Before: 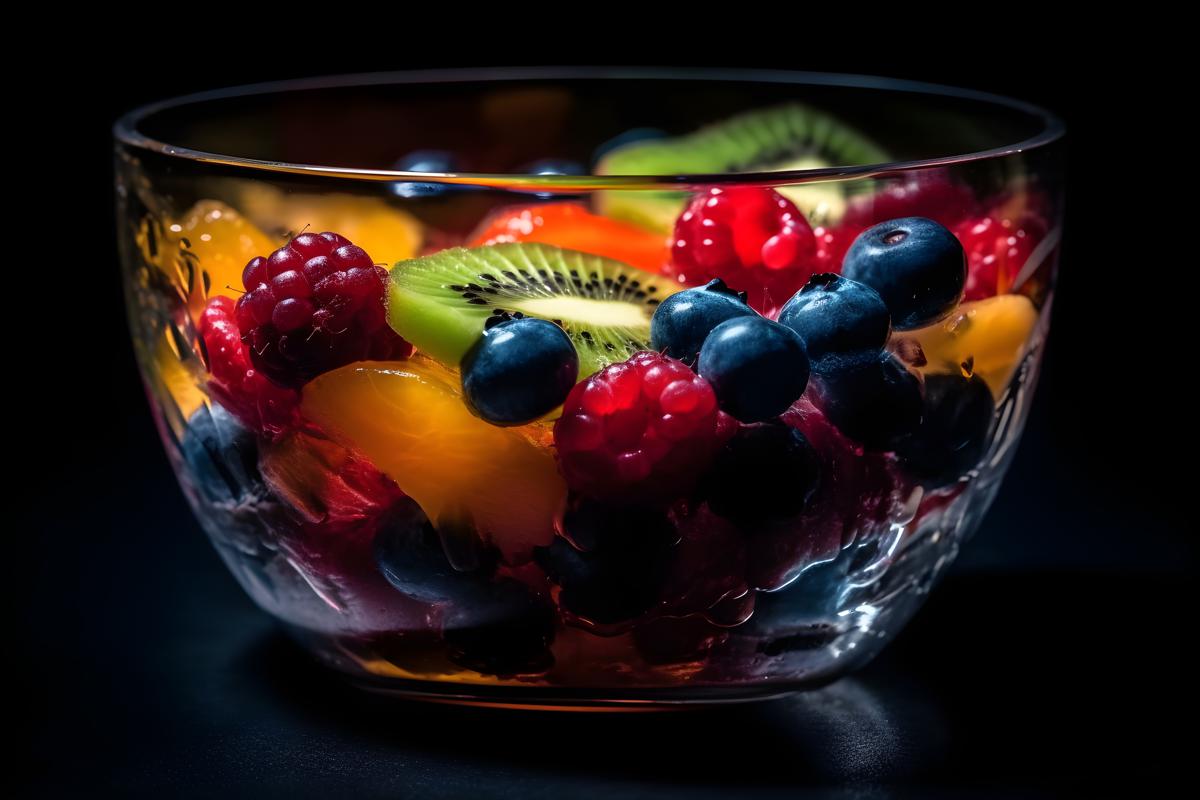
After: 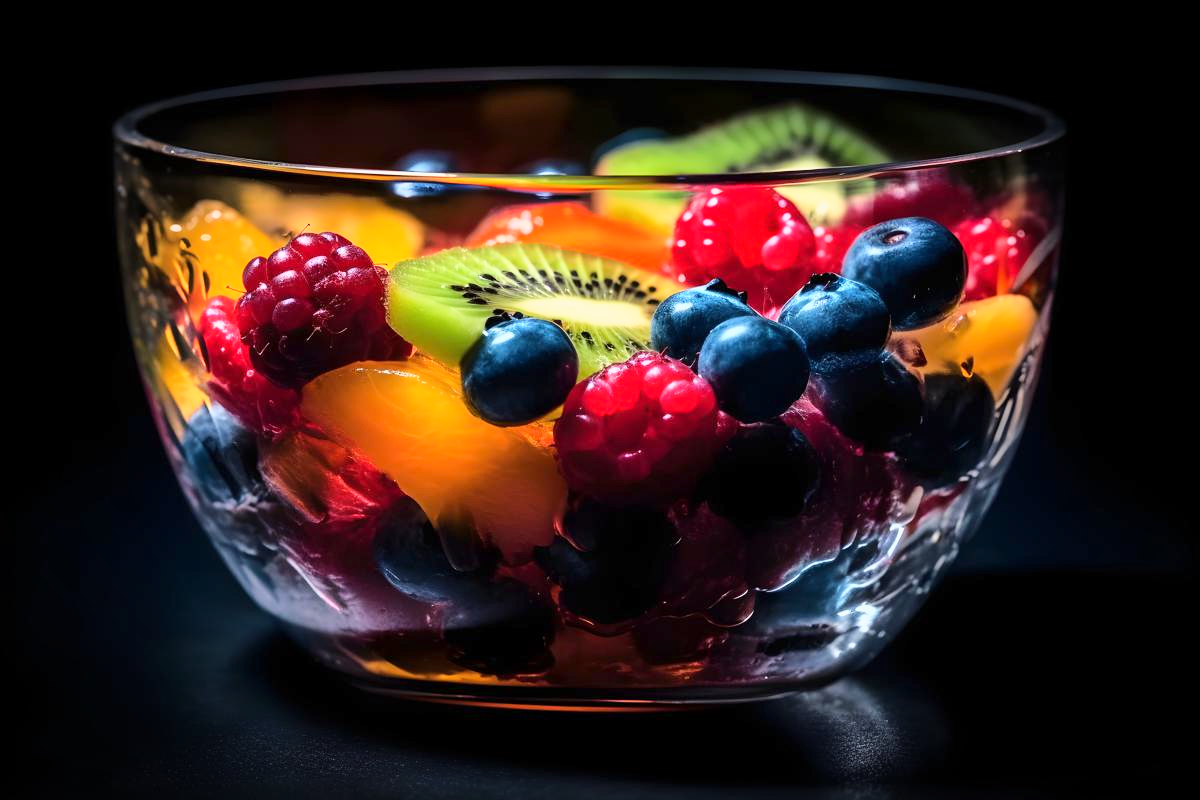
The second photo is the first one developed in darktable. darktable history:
base curve: curves: ch0 [(0, 0) (0.025, 0.046) (0.112, 0.277) (0.467, 0.74) (0.814, 0.929) (1, 0.942)]
vignetting: fall-off start 79.43%, saturation -0.649, width/height ratio 1.327, unbound false
